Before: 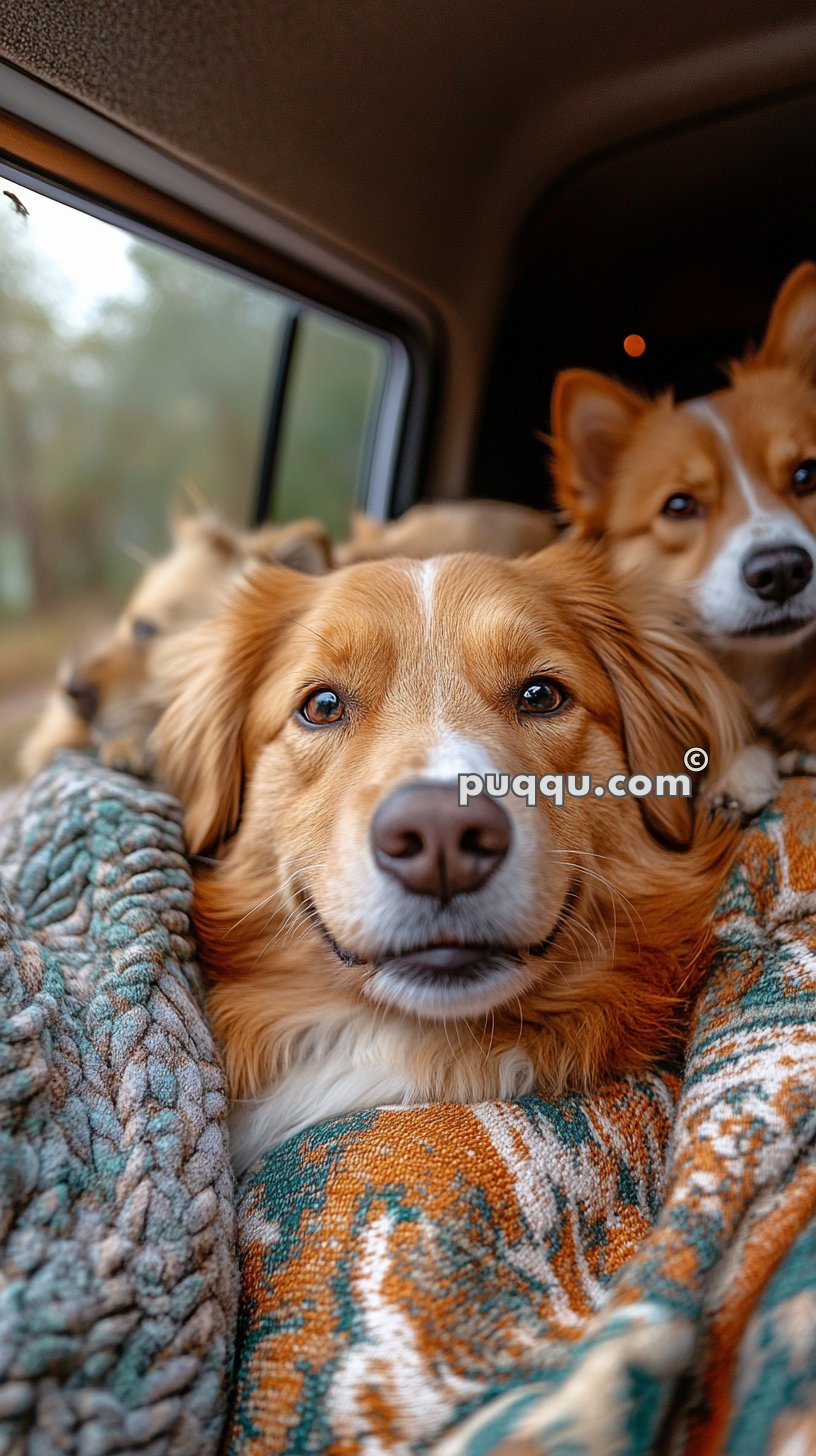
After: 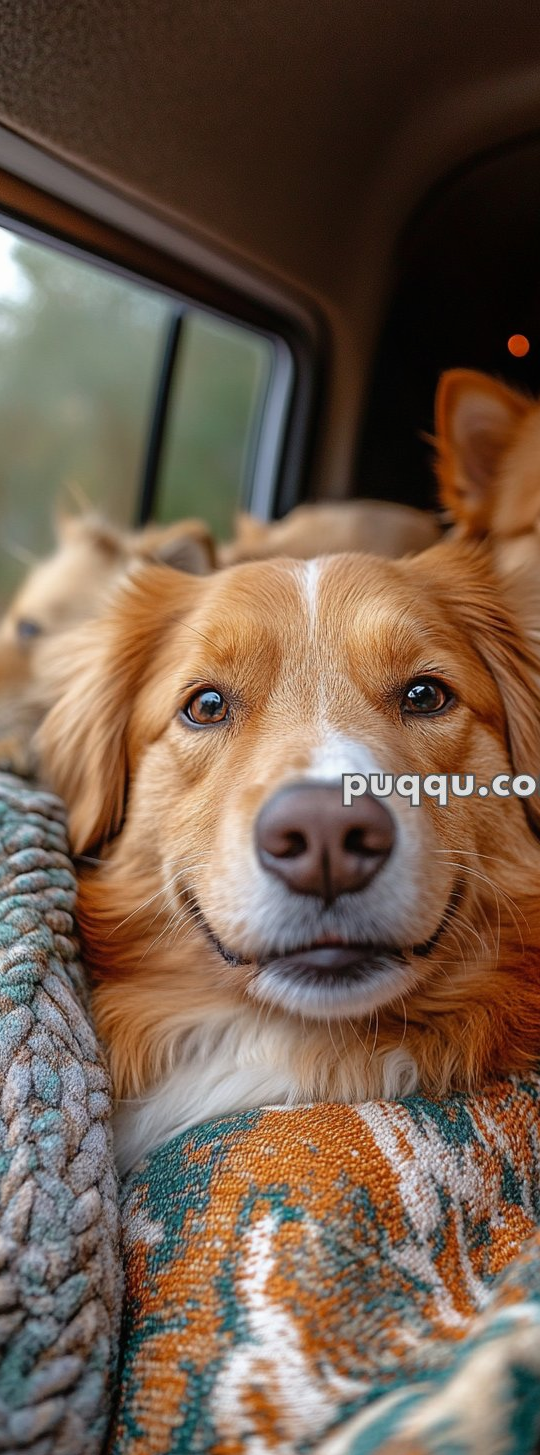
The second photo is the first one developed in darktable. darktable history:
local contrast: mode bilateral grid, contrast 99, coarseness 100, detail 91%, midtone range 0.2
crop and rotate: left 14.324%, right 19.383%
